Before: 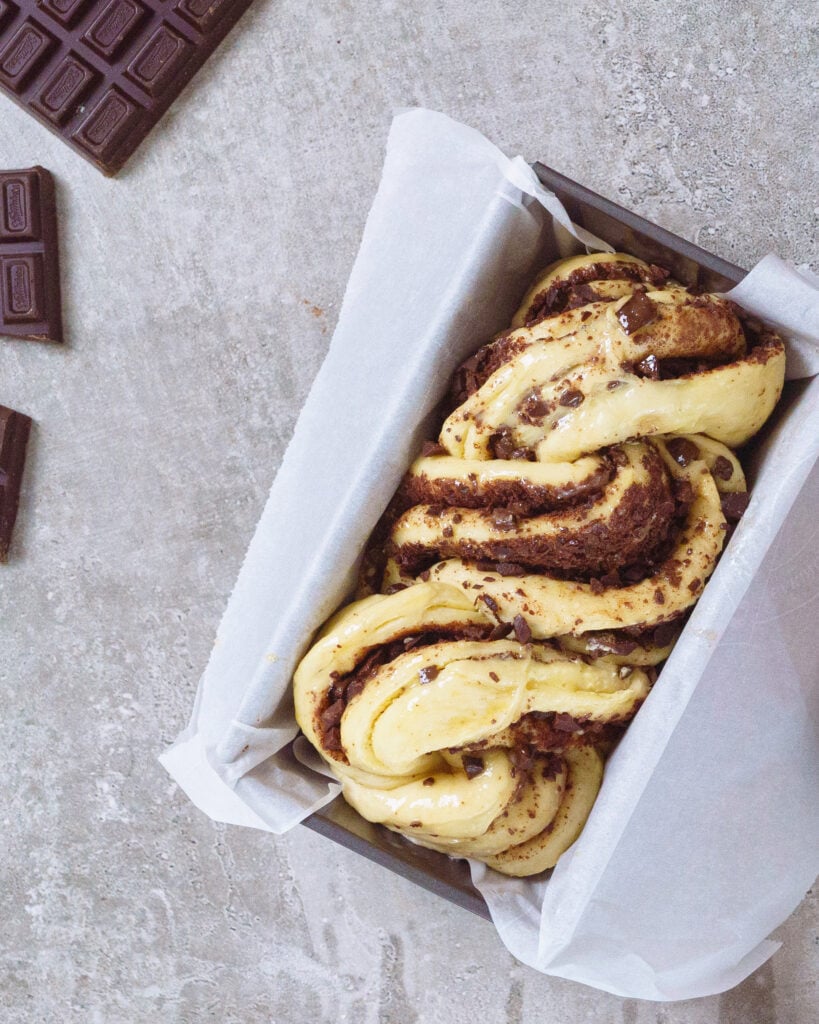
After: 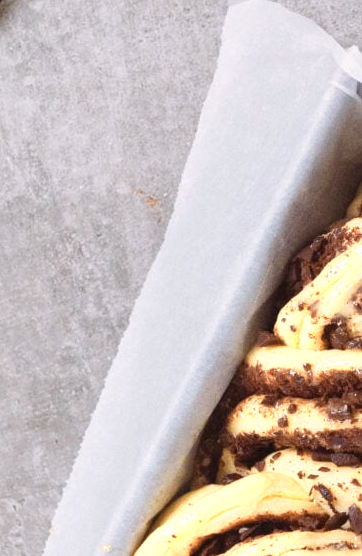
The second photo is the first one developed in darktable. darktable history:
crop: left 20.188%, top 10.756%, right 35.535%, bottom 34.888%
tone equalizer: edges refinement/feathering 500, mask exposure compensation -1.57 EV, preserve details no
color balance rgb: highlights gain › chroma 1.028%, highlights gain › hue 53.91°, perceptual saturation grading › global saturation -0.053%
color zones: curves: ch0 [(0.018, 0.548) (0.197, 0.654) (0.425, 0.447) (0.605, 0.658) (0.732, 0.579)]; ch1 [(0.105, 0.531) (0.224, 0.531) (0.386, 0.39) (0.618, 0.456) (0.732, 0.456) (0.956, 0.421)]; ch2 [(0.039, 0.583) (0.215, 0.465) (0.399, 0.544) (0.465, 0.548) (0.614, 0.447) (0.724, 0.43) (0.882, 0.623) (0.956, 0.632)]
